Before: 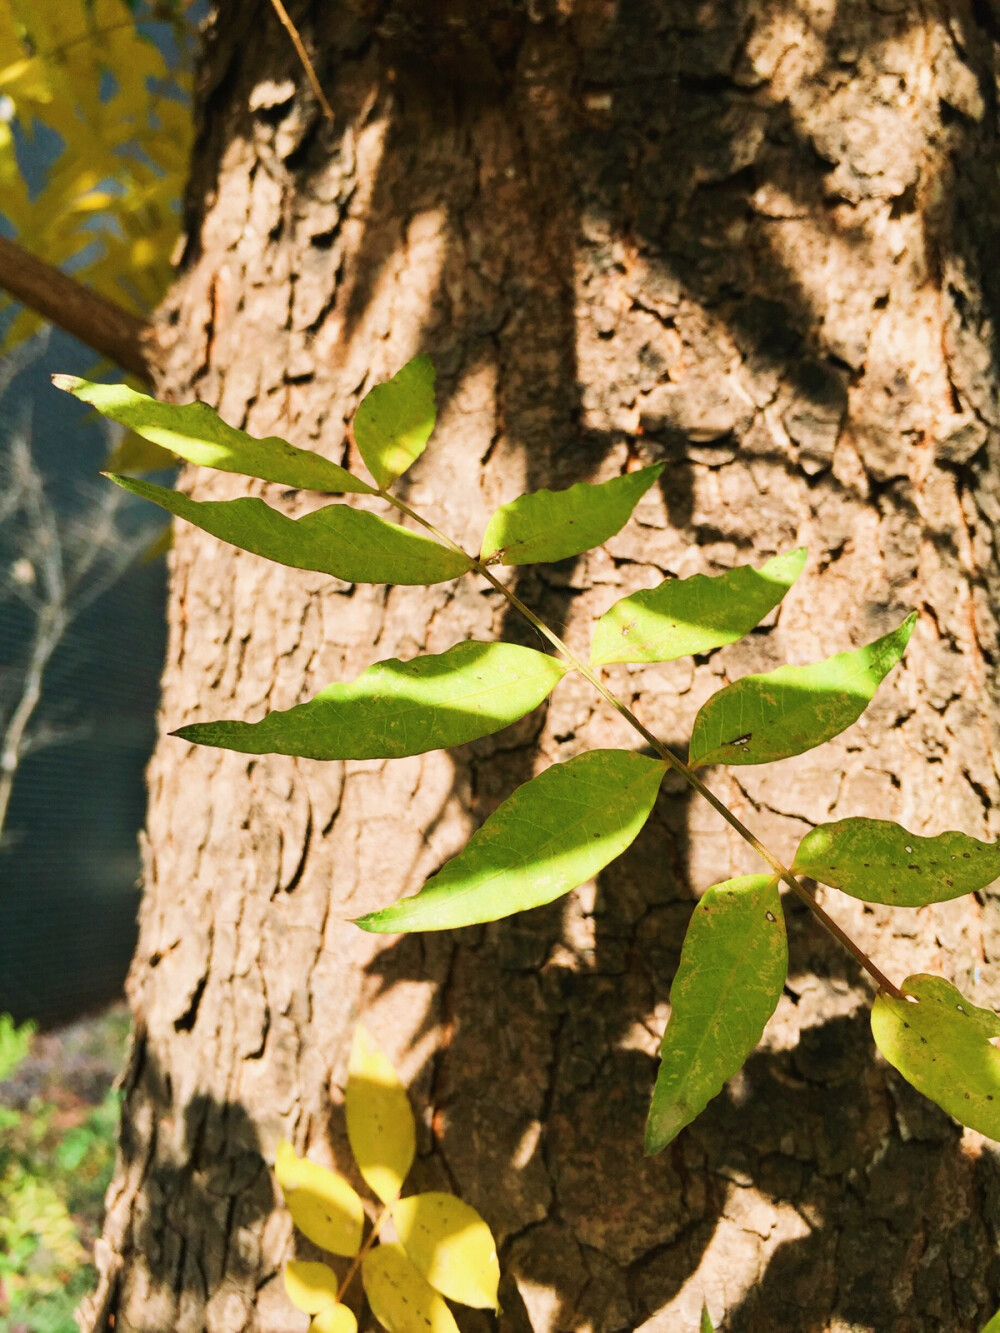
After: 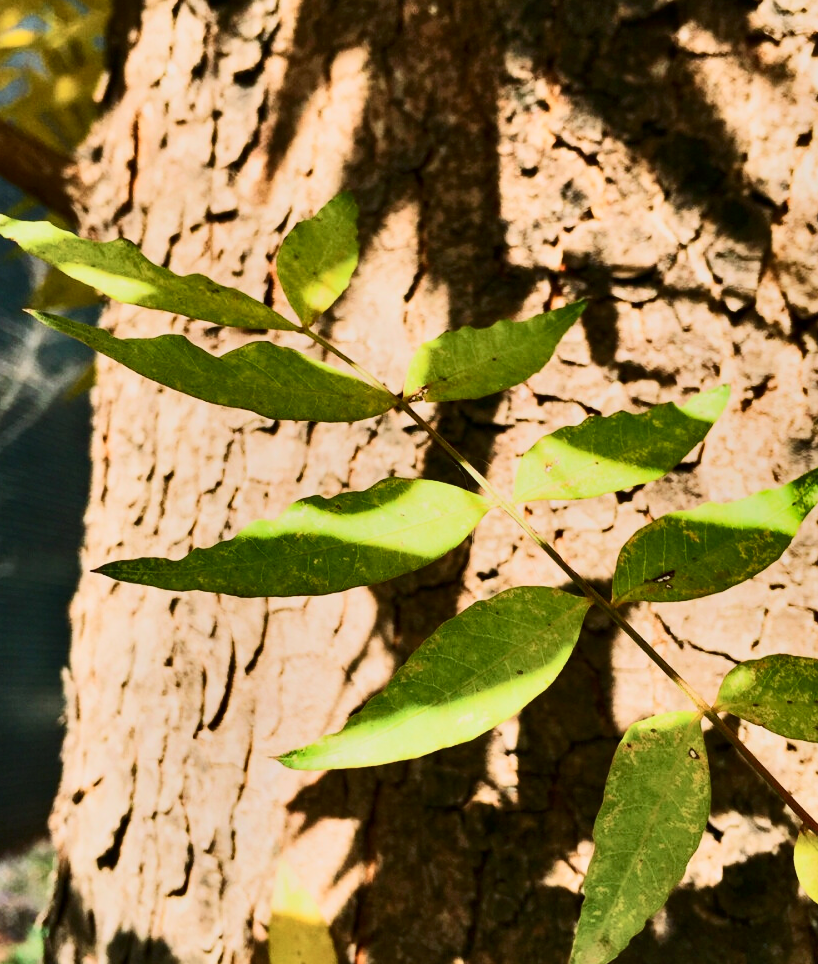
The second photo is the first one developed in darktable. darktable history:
shadows and highlights: shadows 81.26, white point adjustment -8.97, highlights -61.42, soften with gaussian
local contrast: highlights 105%, shadows 99%, detail 120%, midtone range 0.2
contrast brightness saturation: contrast 0.394, brightness 0.111
crop: left 7.755%, top 12.253%, right 10.409%, bottom 15.392%
